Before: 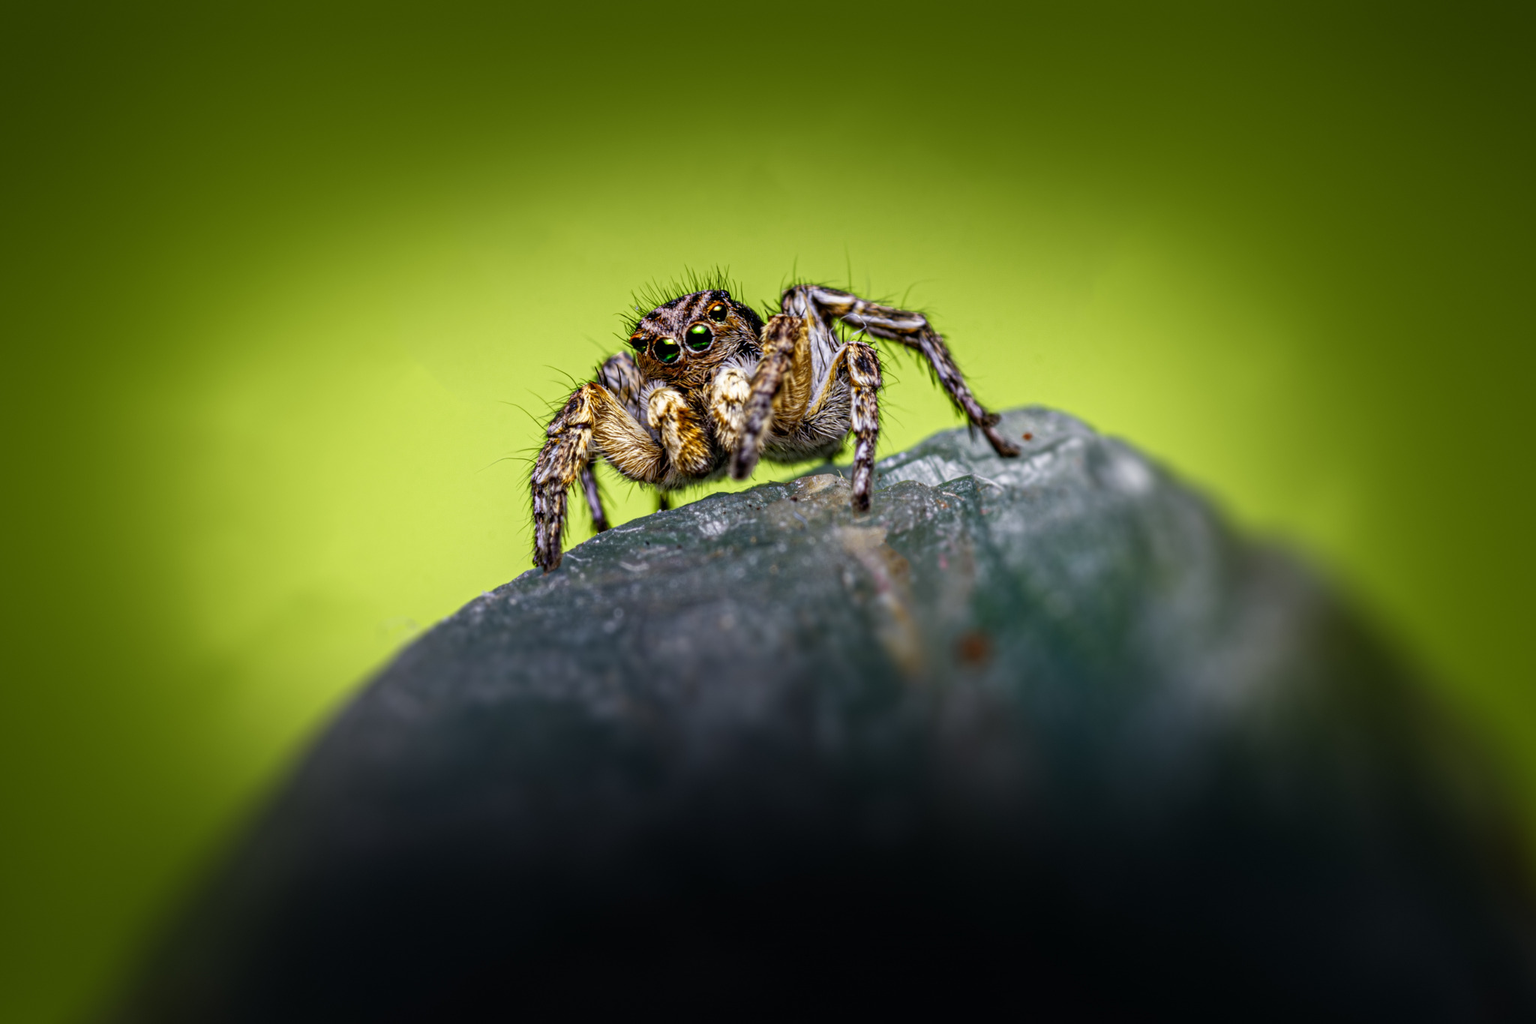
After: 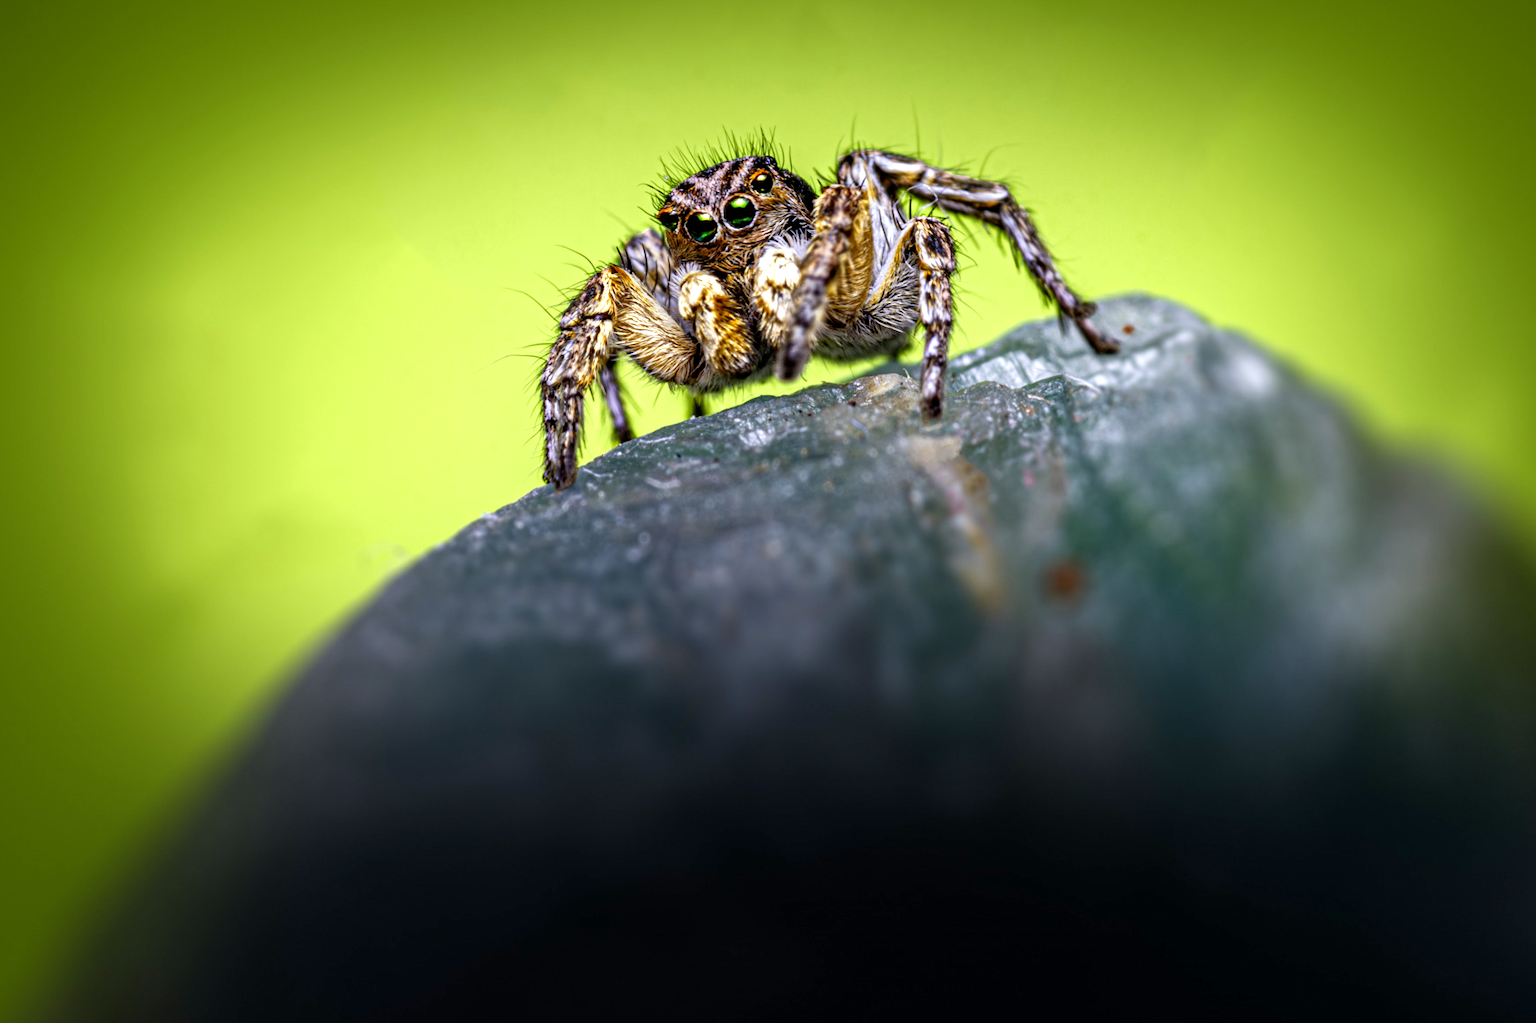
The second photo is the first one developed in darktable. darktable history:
exposure: black level correction 0.001, exposure 0.5 EV, compensate exposure bias true, compensate highlight preservation false
white balance: red 0.976, blue 1.04
crop and rotate: left 4.842%, top 15.51%, right 10.668%
